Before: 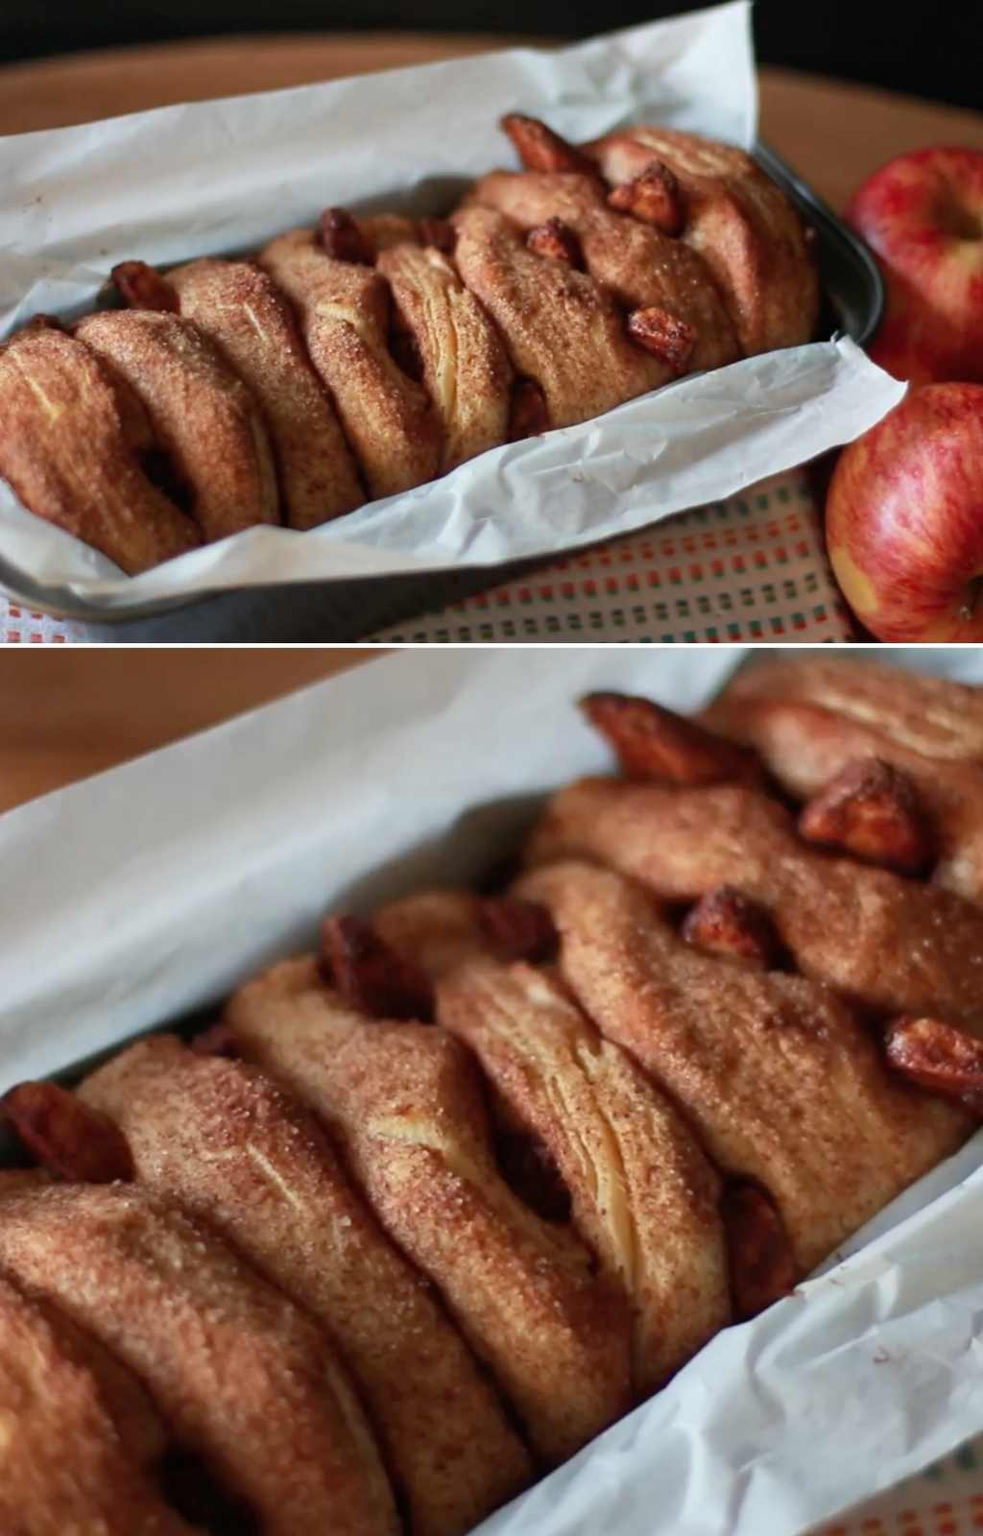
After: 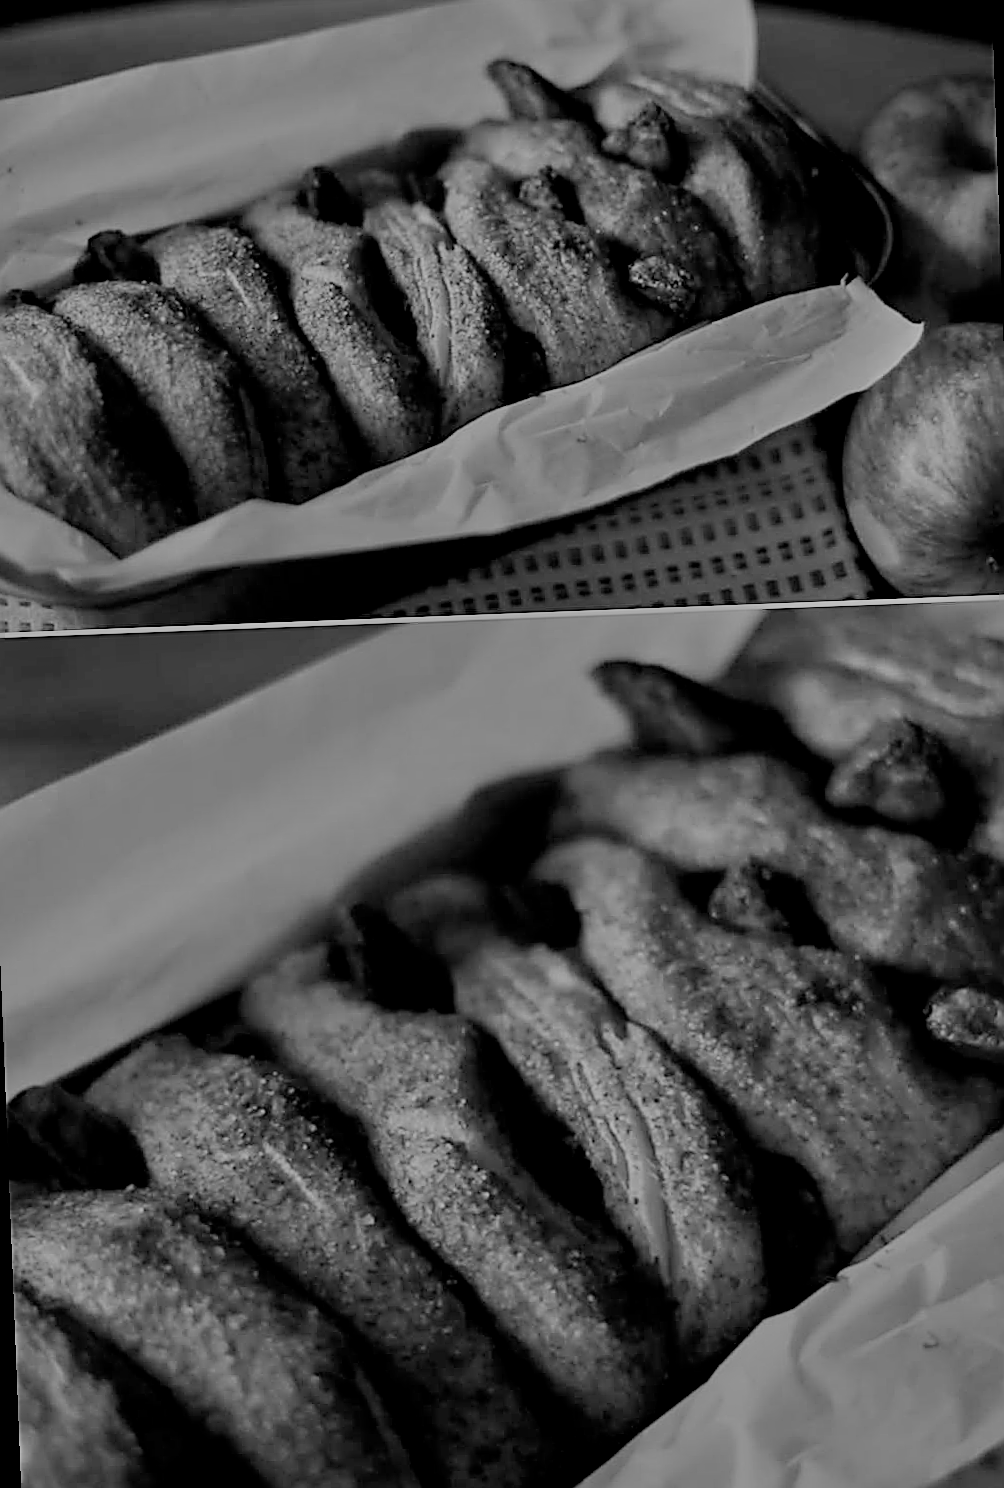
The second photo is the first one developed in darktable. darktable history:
monochrome: a 79.32, b 81.83, size 1.1
tone equalizer: on, module defaults
filmic rgb: black relative exposure -6.98 EV, white relative exposure 5.63 EV, hardness 2.86
color balance rgb: shadows lift › luminance -9.41%, highlights gain › luminance 17.6%, global offset › luminance -1.45%, perceptual saturation grading › highlights -17.77%, perceptual saturation grading › mid-tones 33.1%, perceptual saturation grading › shadows 50.52%, global vibrance 24.22%
rotate and perspective: rotation -2.12°, lens shift (vertical) 0.009, lens shift (horizontal) -0.008, automatic cropping original format, crop left 0.036, crop right 0.964, crop top 0.05, crop bottom 0.959
sharpen: radius 1.685, amount 1.294
